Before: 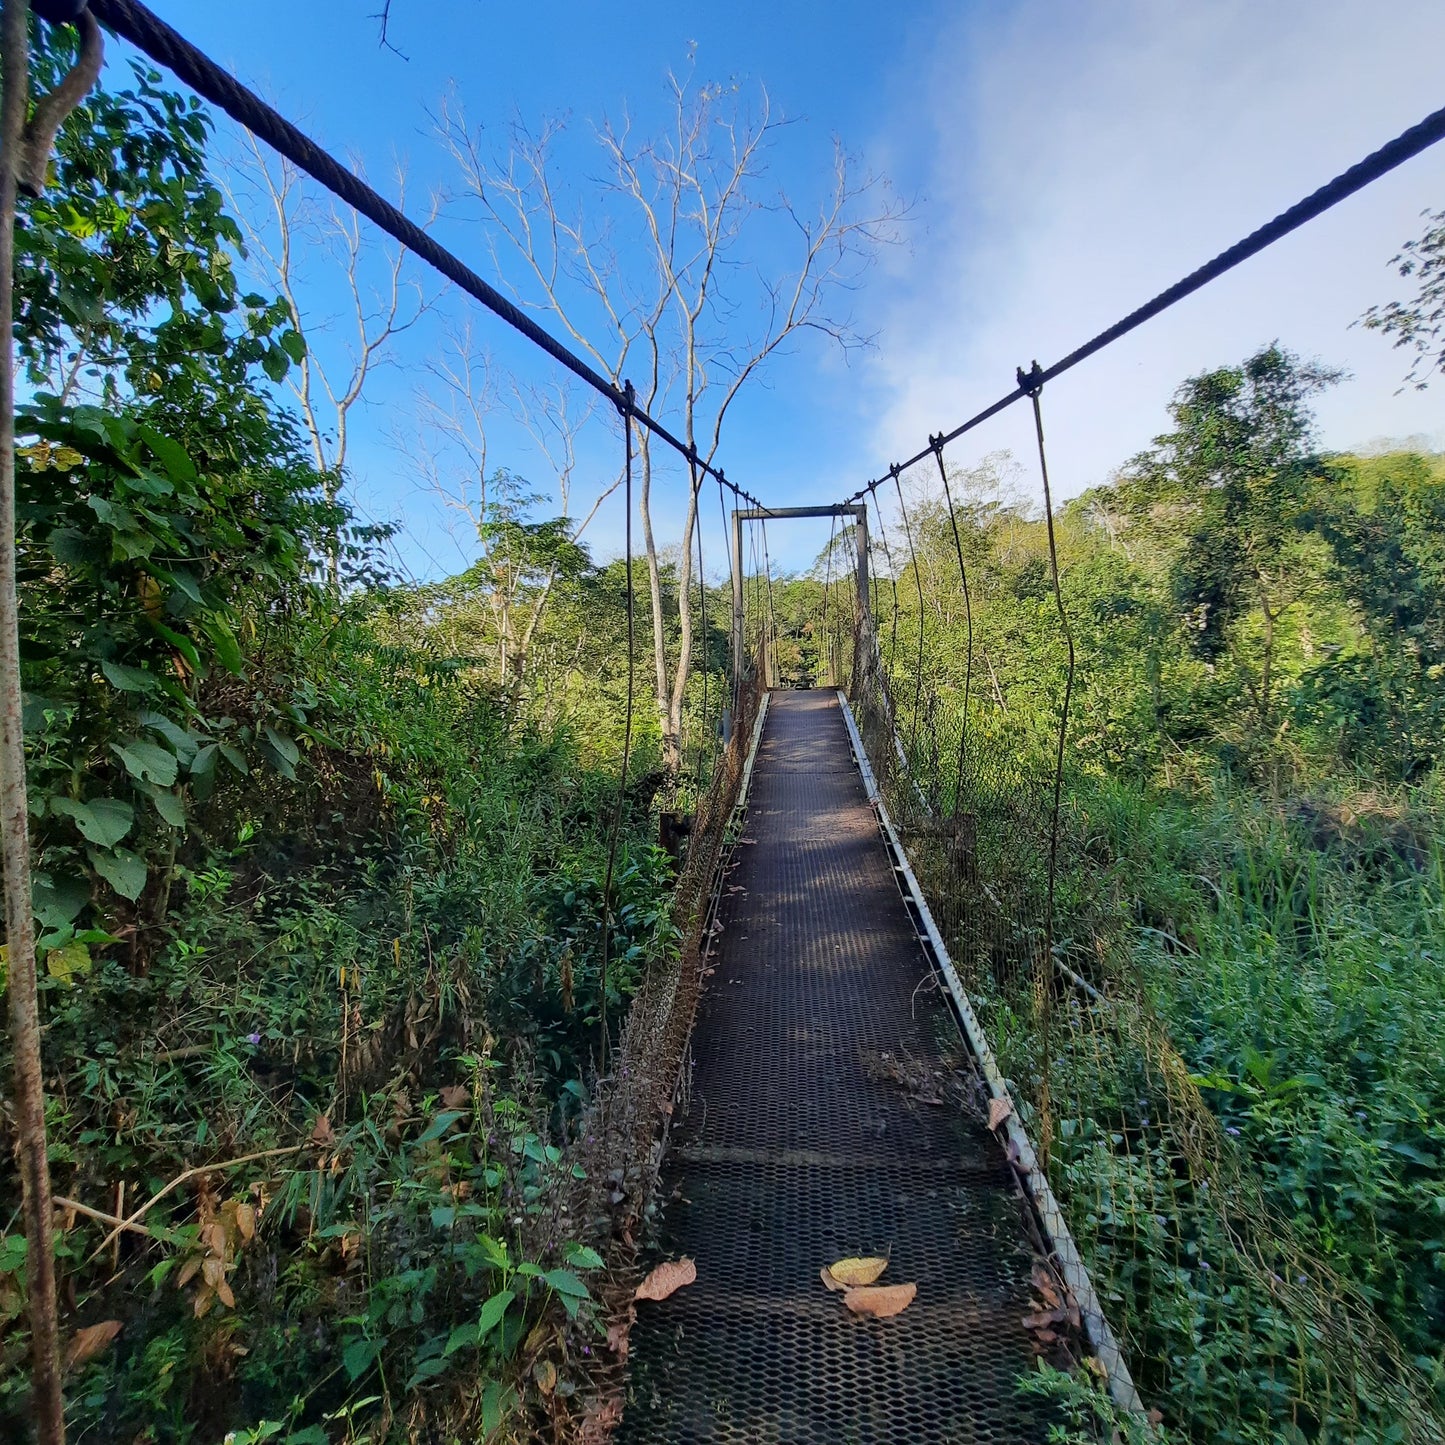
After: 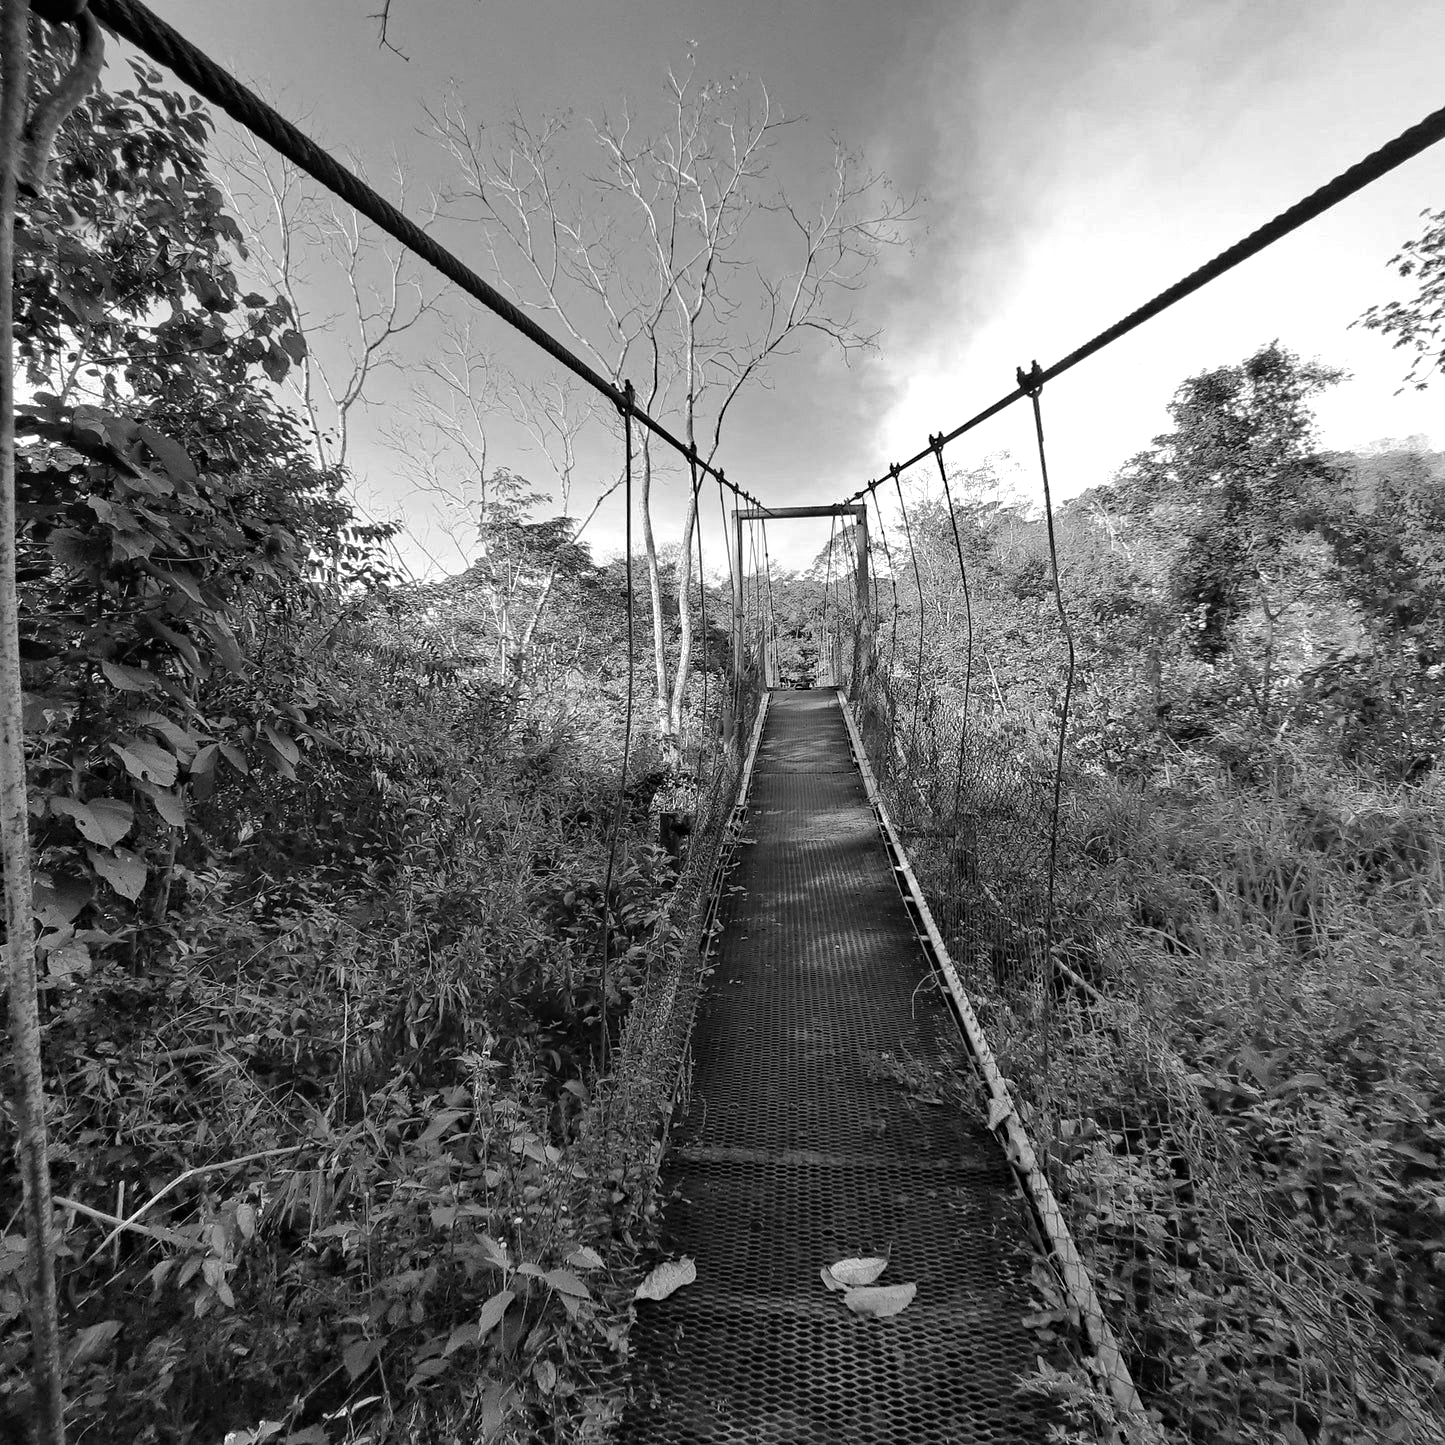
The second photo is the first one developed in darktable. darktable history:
haze removal: strength 0.29, distance 0.25, compatibility mode true, adaptive false
shadows and highlights: radius 334.93, shadows 63.48, highlights 6.06, compress 87.7%, highlights color adjustment 39.73%, soften with gaussian
color correction: saturation 0.98
exposure: exposure 0.64 EV, compensate highlight preservation false
tone curve: curves: ch0 [(0, 0) (0.568, 0.517) (0.8, 0.717) (1, 1)]
color balance rgb: linear chroma grading › global chroma 8.33%, perceptual saturation grading › global saturation 18.52%, global vibrance 7.87%
monochrome: on, module defaults
